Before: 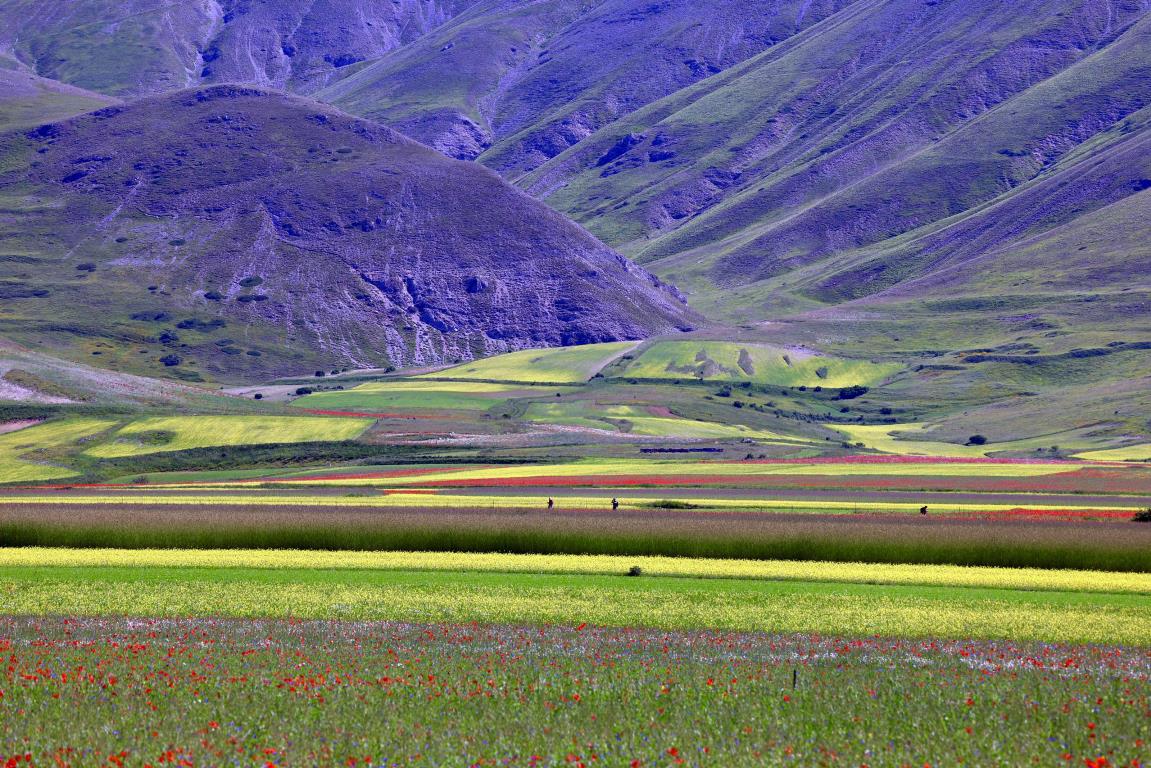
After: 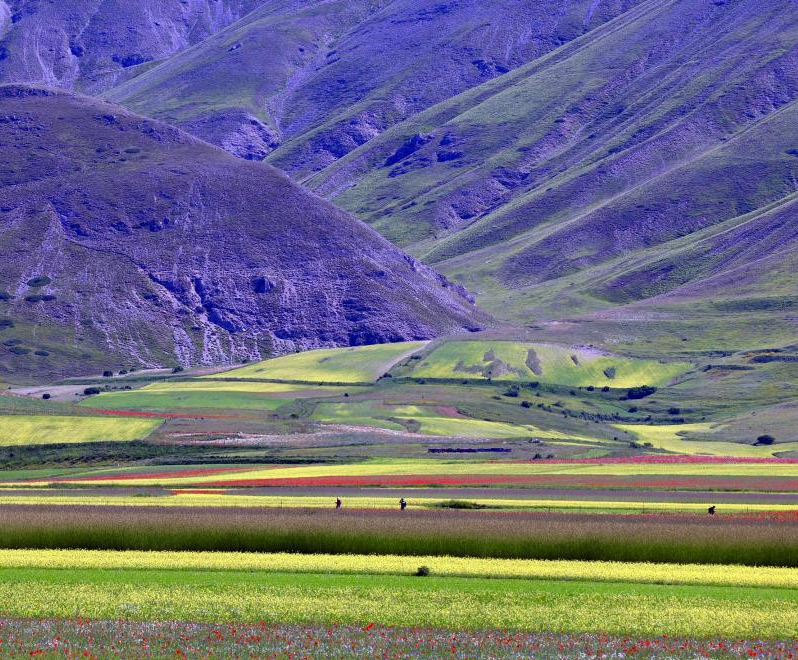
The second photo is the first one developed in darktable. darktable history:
crop: left 18.436%, right 12.221%, bottom 14.033%
